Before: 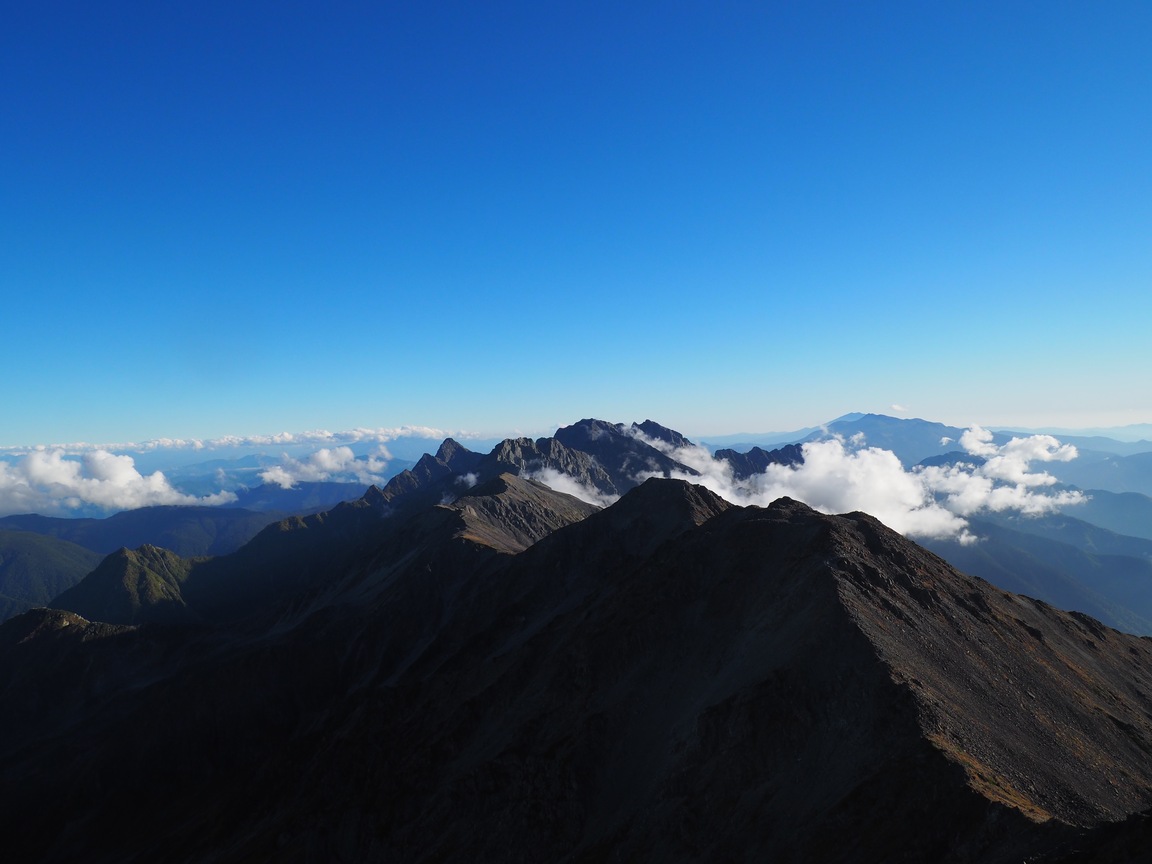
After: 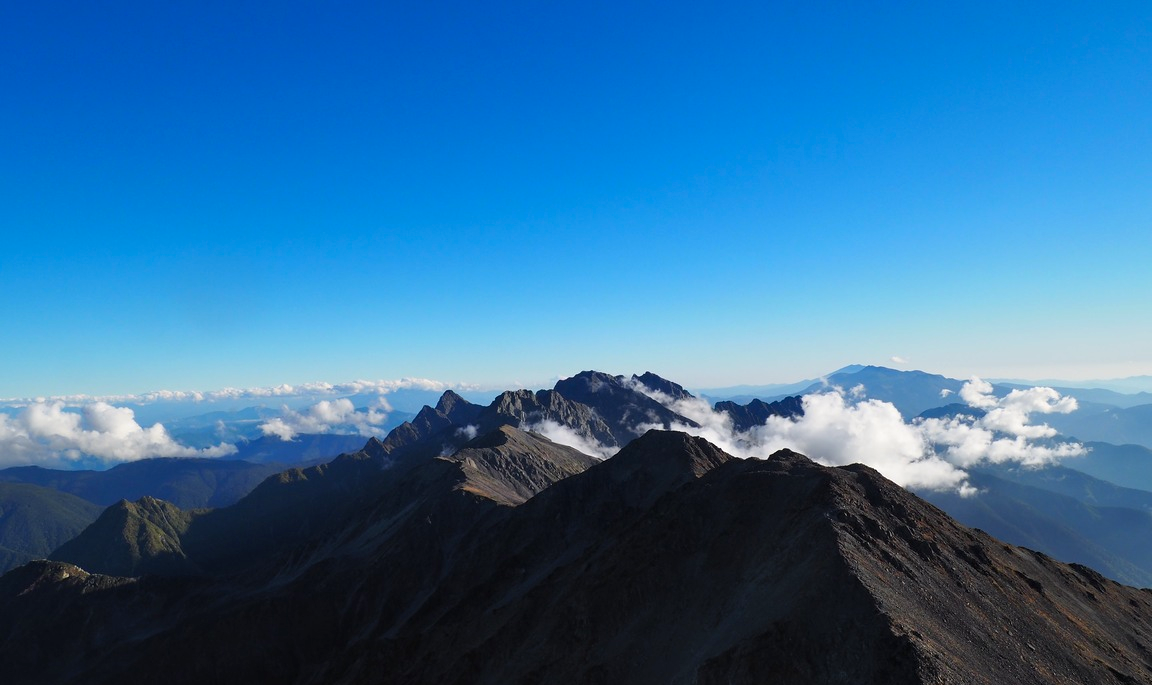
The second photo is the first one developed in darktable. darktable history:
crop and rotate: top 5.667%, bottom 14.937%
color zones: curves: ch1 [(0.309, 0.524) (0.41, 0.329) (0.508, 0.509)]; ch2 [(0.25, 0.457) (0.75, 0.5)]
contrast equalizer: octaves 7, y [[0.6 ×6], [0.55 ×6], [0 ×6], [0 ×6], [0 ×6]], mix 0.3
shadows and highlights: shadows 37.27, highlights -28.18, soften with gaussian
